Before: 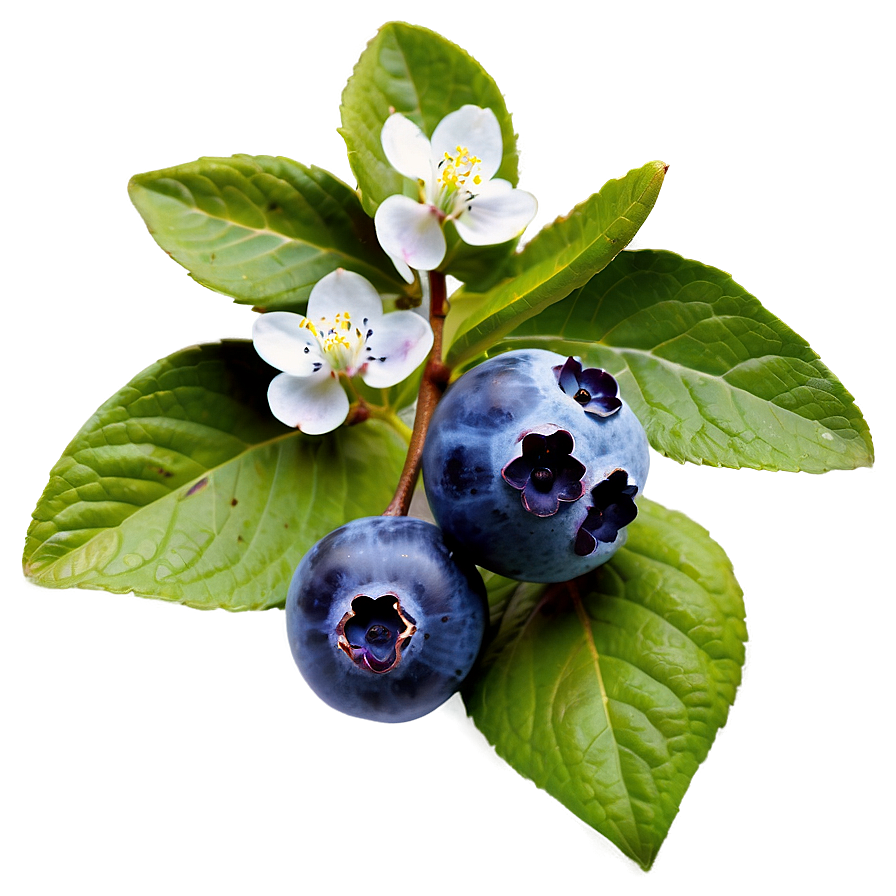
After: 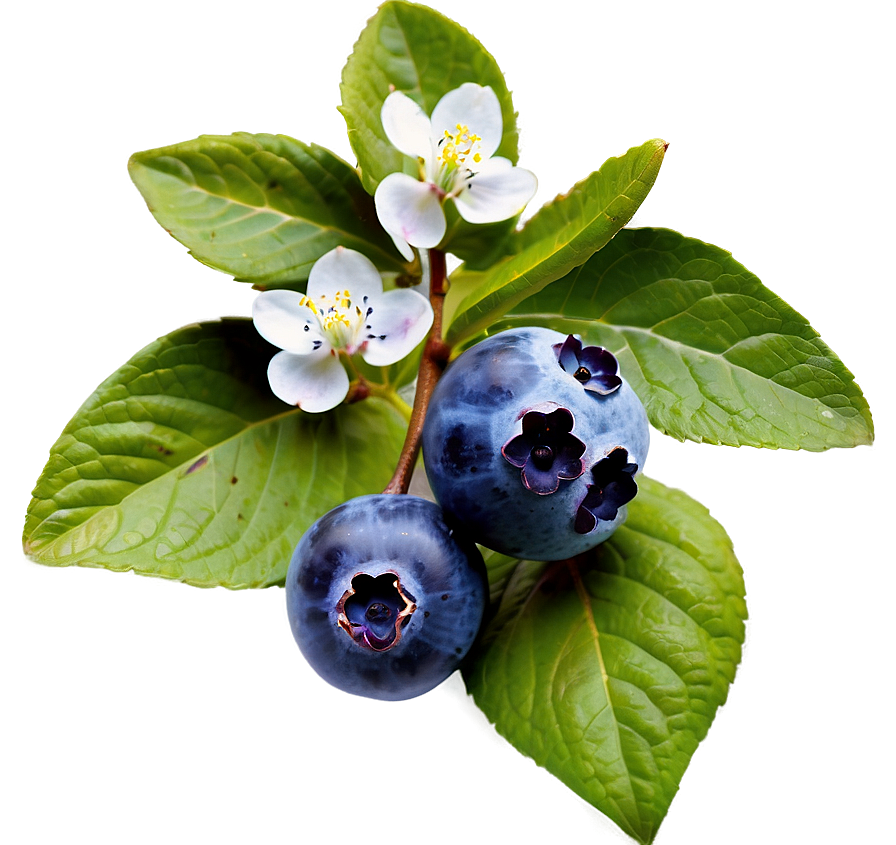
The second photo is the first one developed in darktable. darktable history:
crop and rotate: top 2.523%, bottom 3.155%
